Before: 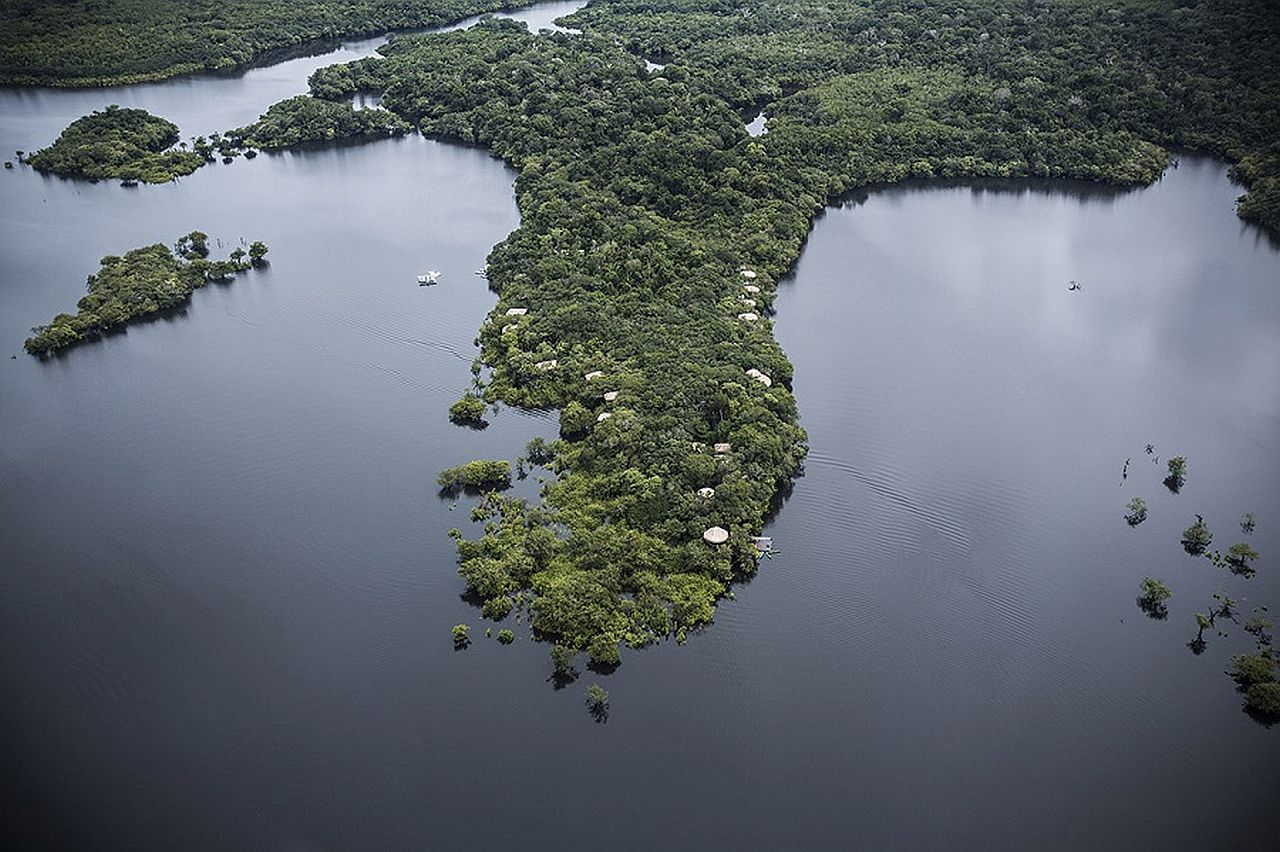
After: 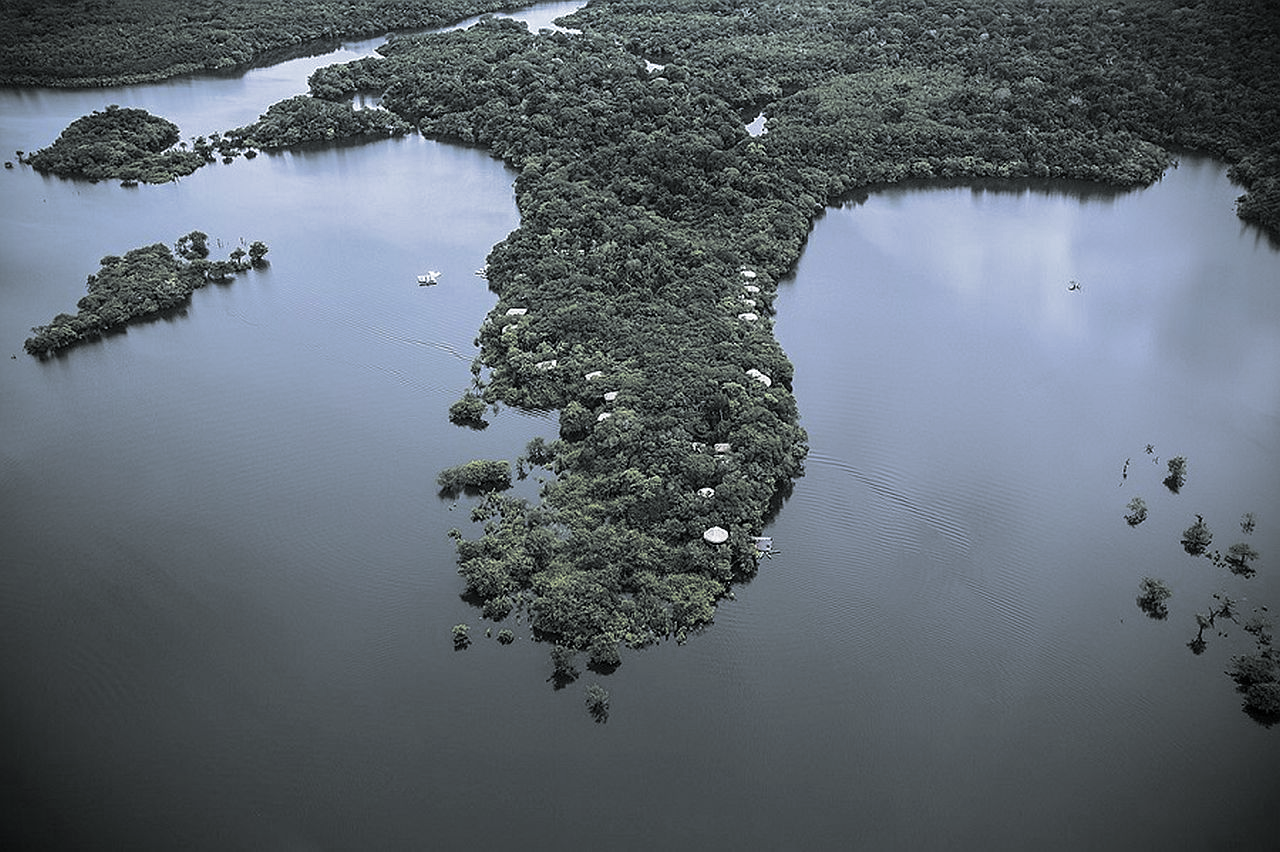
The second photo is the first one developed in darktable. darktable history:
split-toning: shadows › hue 190.8°, shadows › saturation 0.05, highlights › hue 54°, highlights › saturation 0.05, compress 0%
white balance: red 0.954, blue 1.079
